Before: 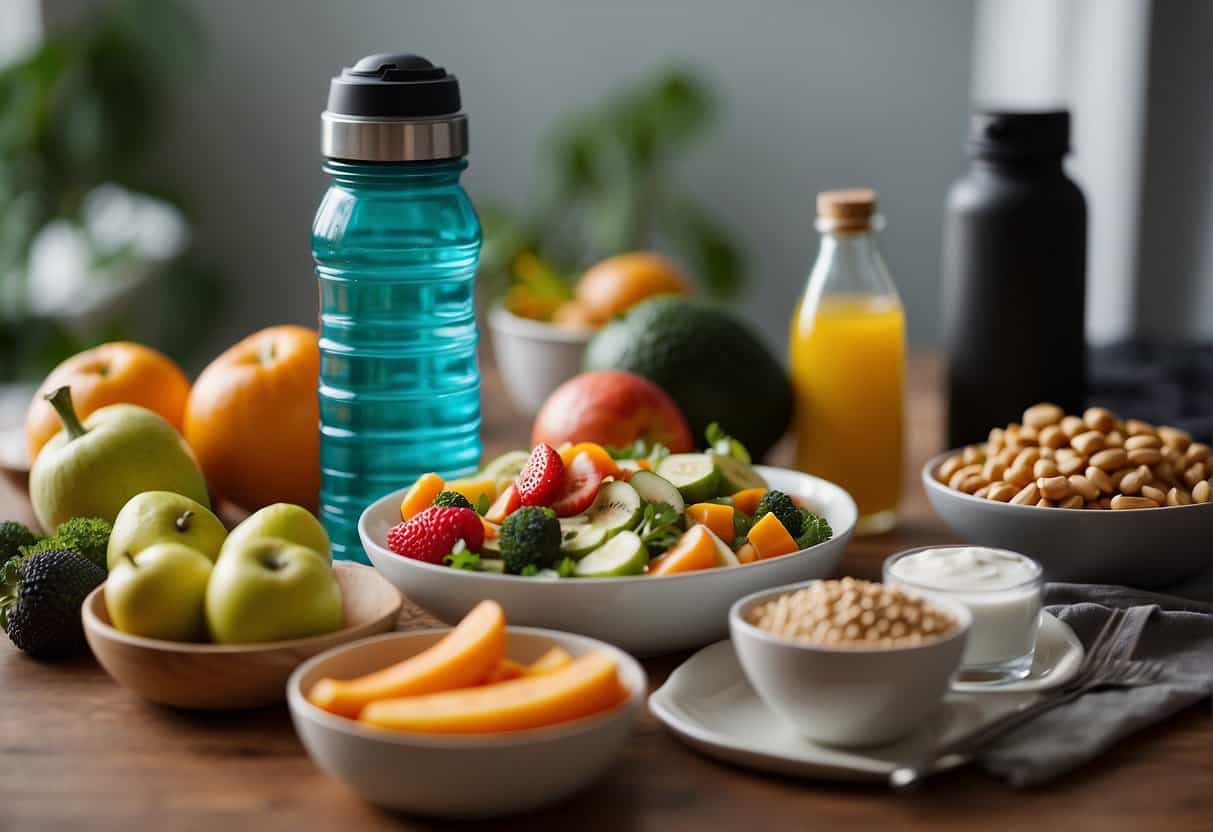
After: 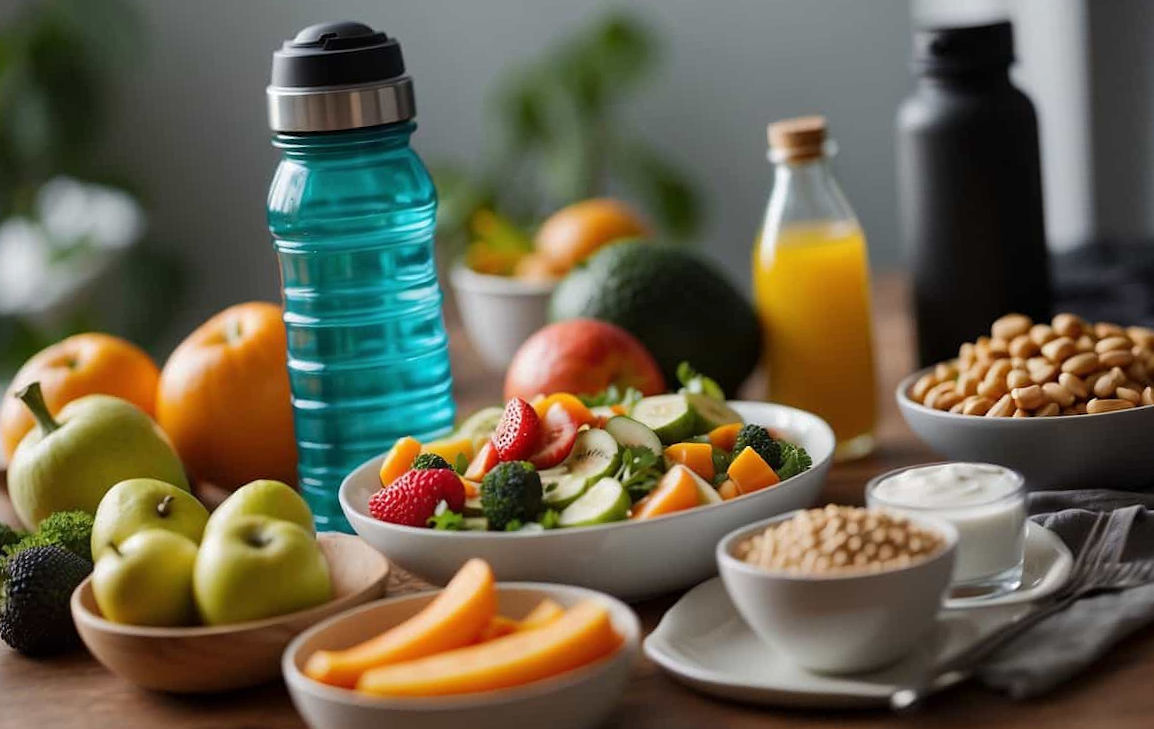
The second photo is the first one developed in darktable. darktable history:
shadows and highlights: shadows 10, white point adjustment 1, highlights -40
rotate and perspective: rotation -5°, crop left 0.05, crop right 0.952, crop top 0.11, crop bottom 0.89
